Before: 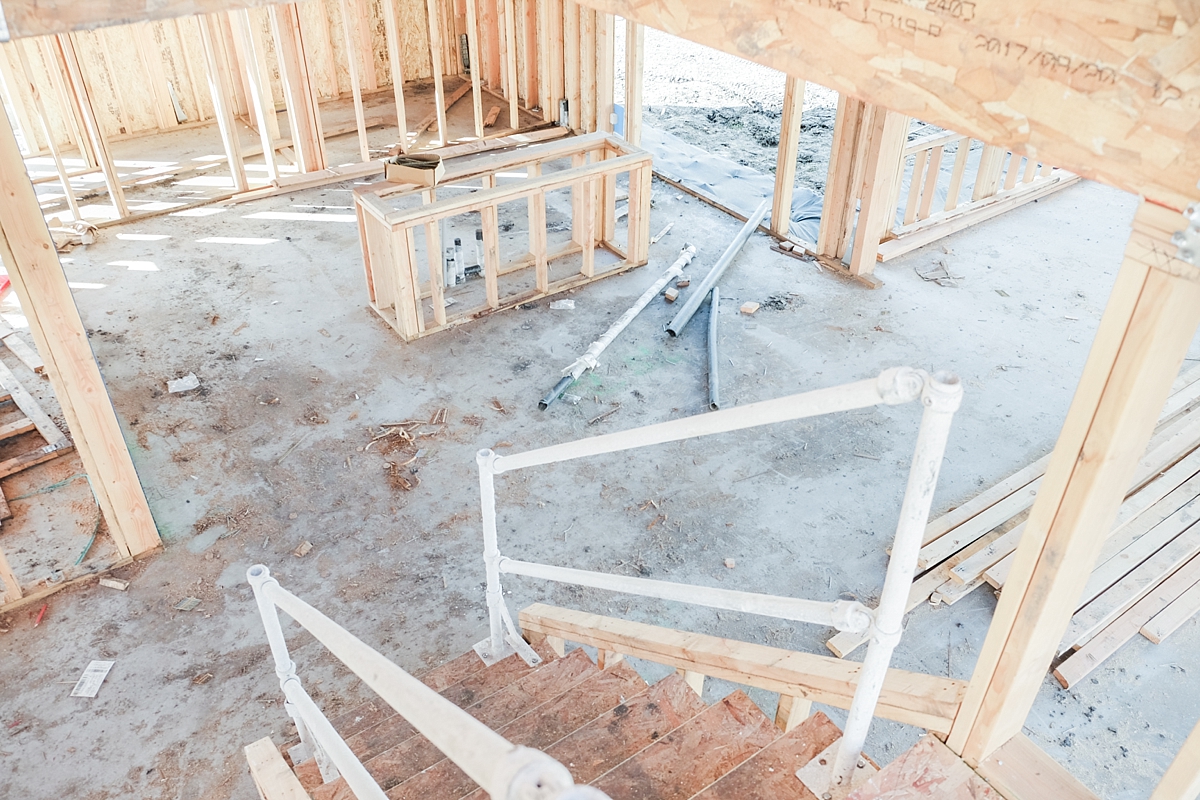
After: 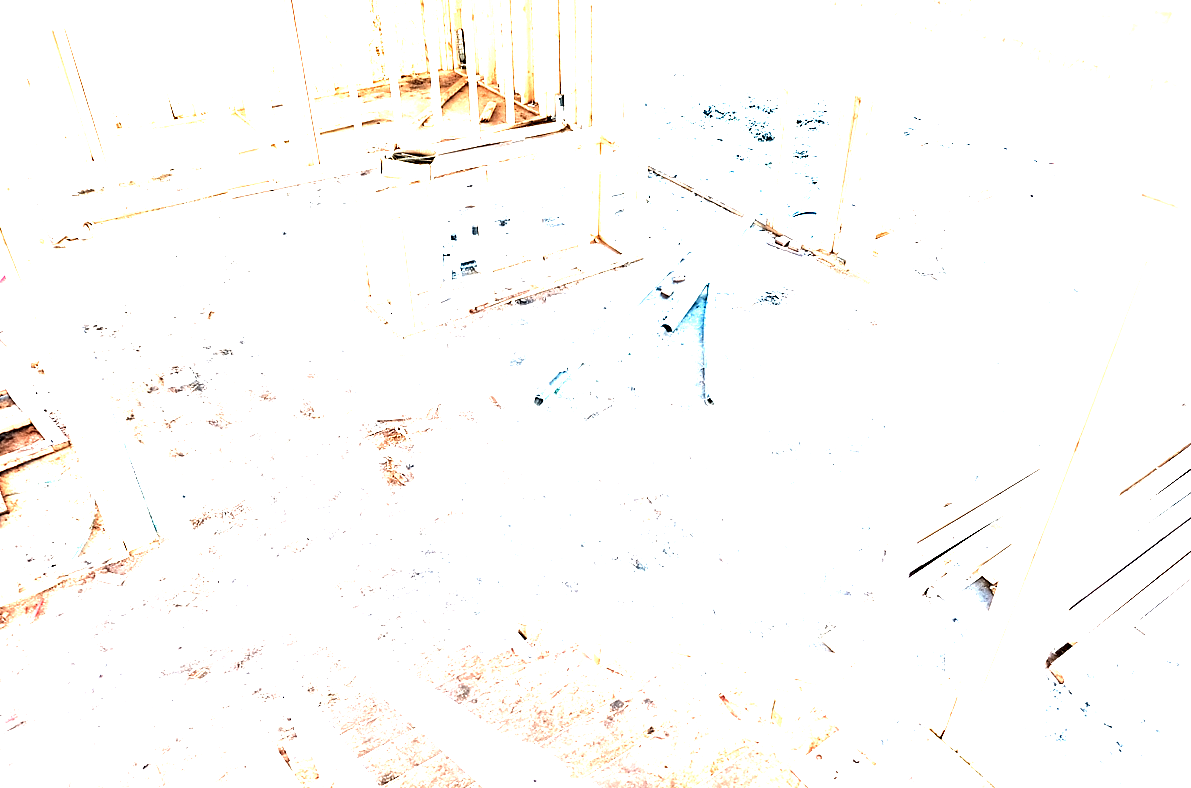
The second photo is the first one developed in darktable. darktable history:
tone equalizer: -8 EV -0.759 EV, -7 EV -0.674 EV, -6 EV -0.634 EV, -5 EV -0.403 EV, -3 EV 0.368 EV, -2 EV 0.6 EV, -1 EV 0.687 EV, +0 EV 0.761 EV, edges refinement/feathering 500, mask exposure compensation -1.57 EV, preserve details no
crop: left 0.417%, top 0.695%, right 0.251%, bottom 0.746%
exposure: exposure 1.996 EV, compensate exposure bias true, compensate highlight preservation false
contrast equalizer: octaves 7, y [[0.6 ×6], [0.55 ×6], [0 ×6], [0 ×6], [0 ×6]]
